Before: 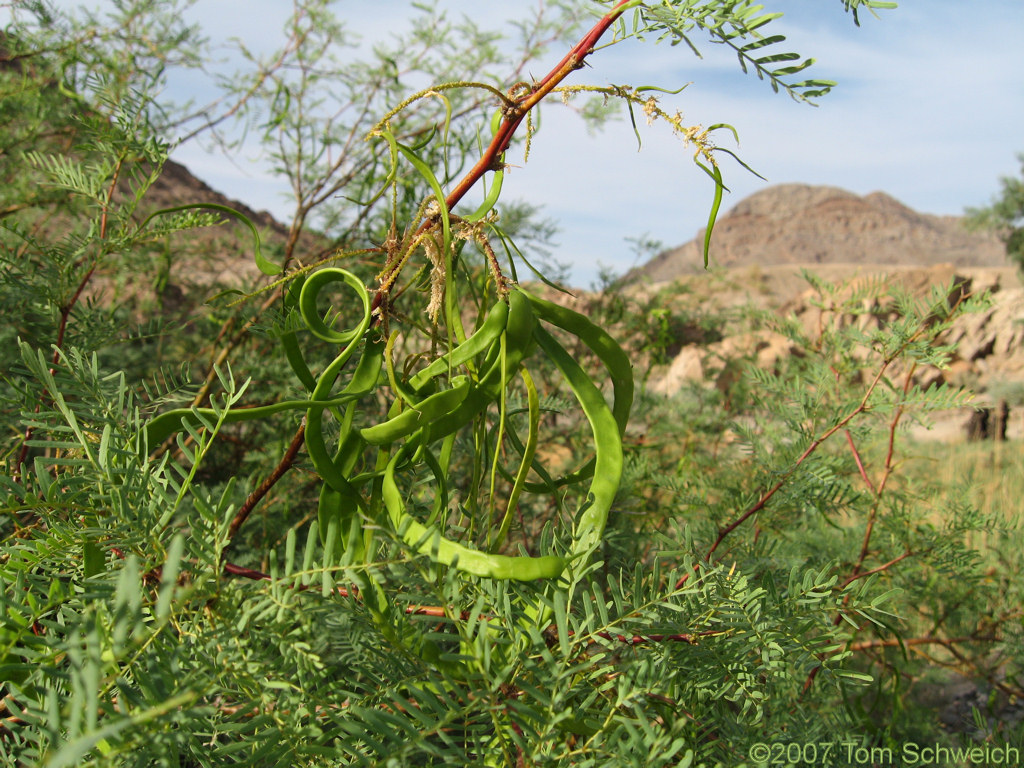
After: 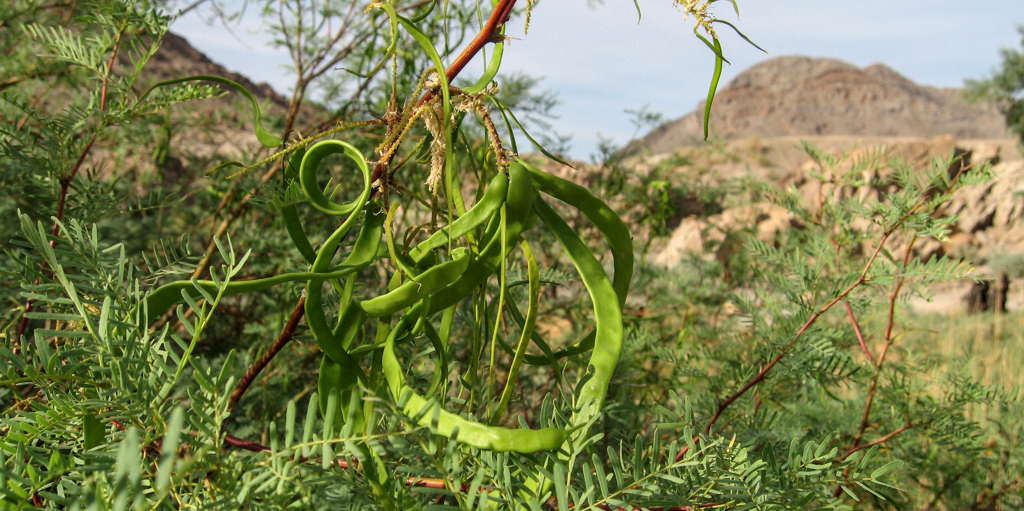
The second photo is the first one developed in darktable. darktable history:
local contrast: on, module defaults
crop: top 16.727%, bottom 16.727%
